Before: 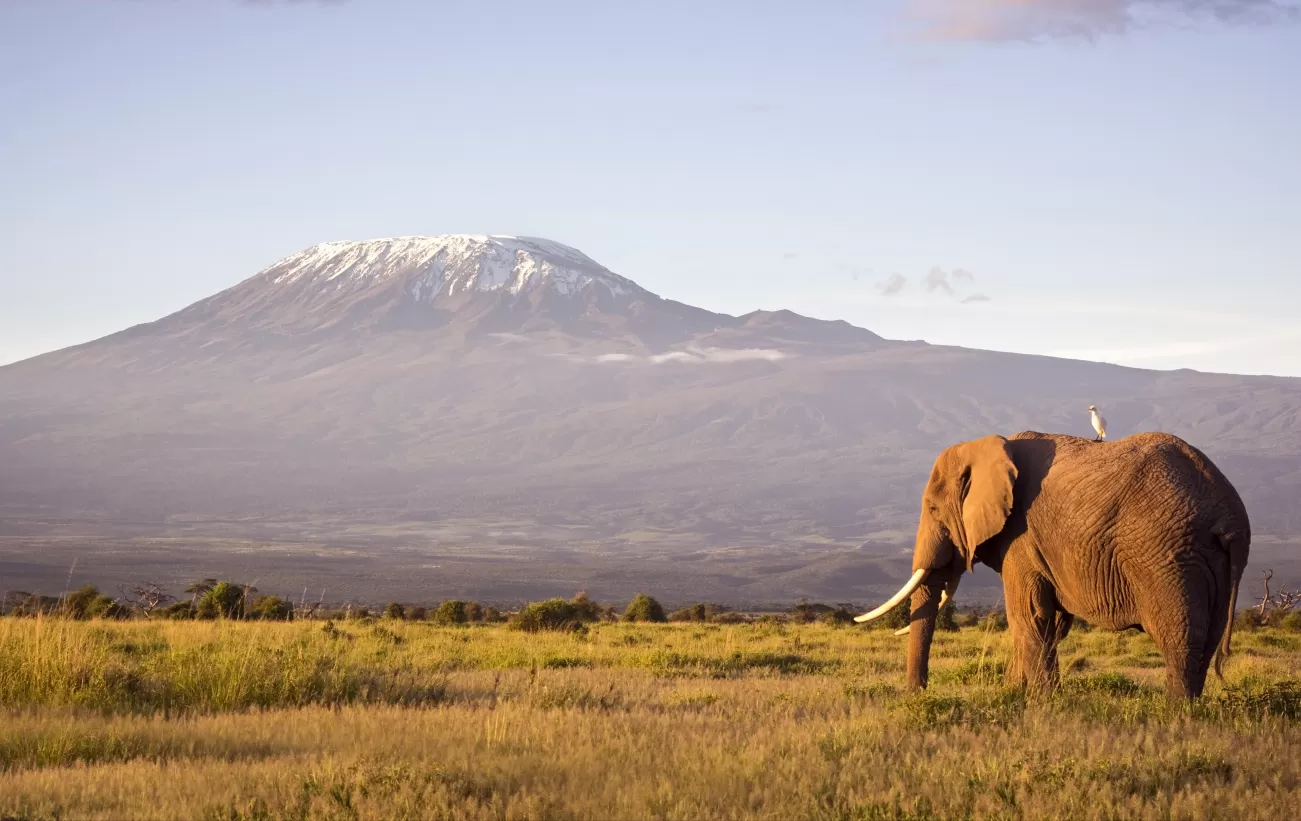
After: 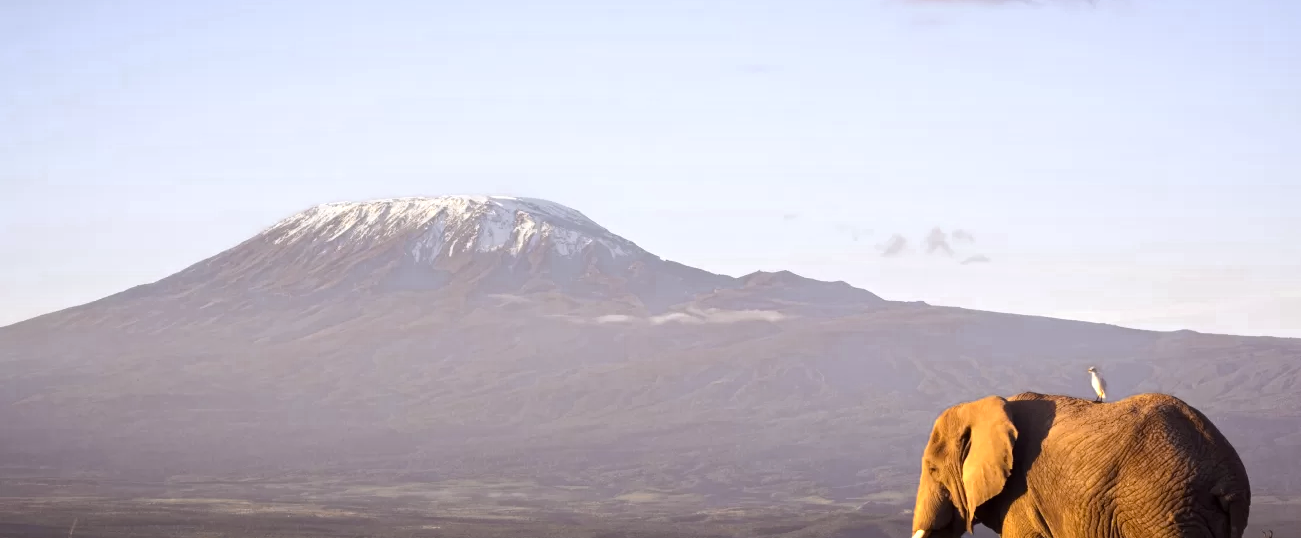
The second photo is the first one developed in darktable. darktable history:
color zones: curves: ch0 [(0.004, 0.306) (0.107, 0.448) (0.252, 0.656) (0.41, 0.398) (0.595, 0.515) (0.768, 0.628)]; ch1 [(0.07, 0.323) (0.151, 0.452) (0.252, 0.608) (0.346, 0.221) (0.463, 0.189) (0.61, 0.368) (0.735, 0.395) (0.921, 0.412)]; ch2 [(0, 0.476) (0.132, 0.512) (0.243, 0.512) (0.397, 0.48) (0.522, 0.376) (0.634, 0.536) (0.761, 0.46)]
crop and rotate: top 4.848%, bottom 29.503%
white balance: red 1.009, blue 1.027
contrast brightness saturation: contrast 0.04, saturation 0.16
